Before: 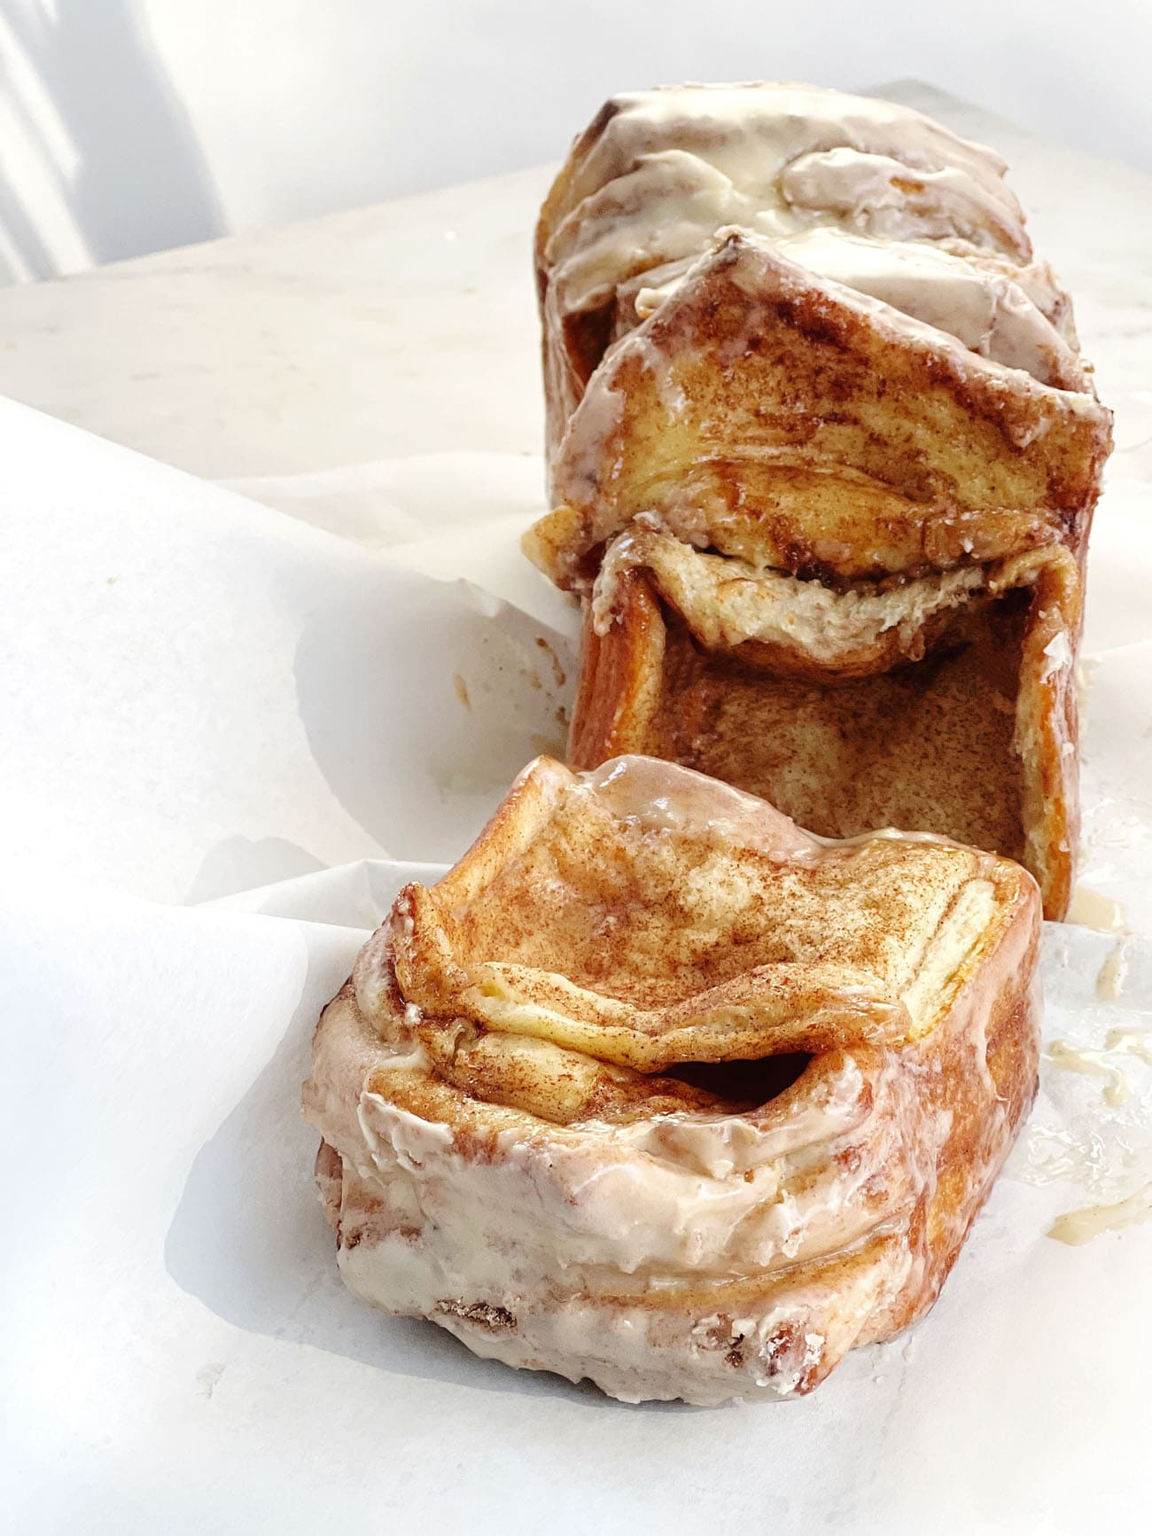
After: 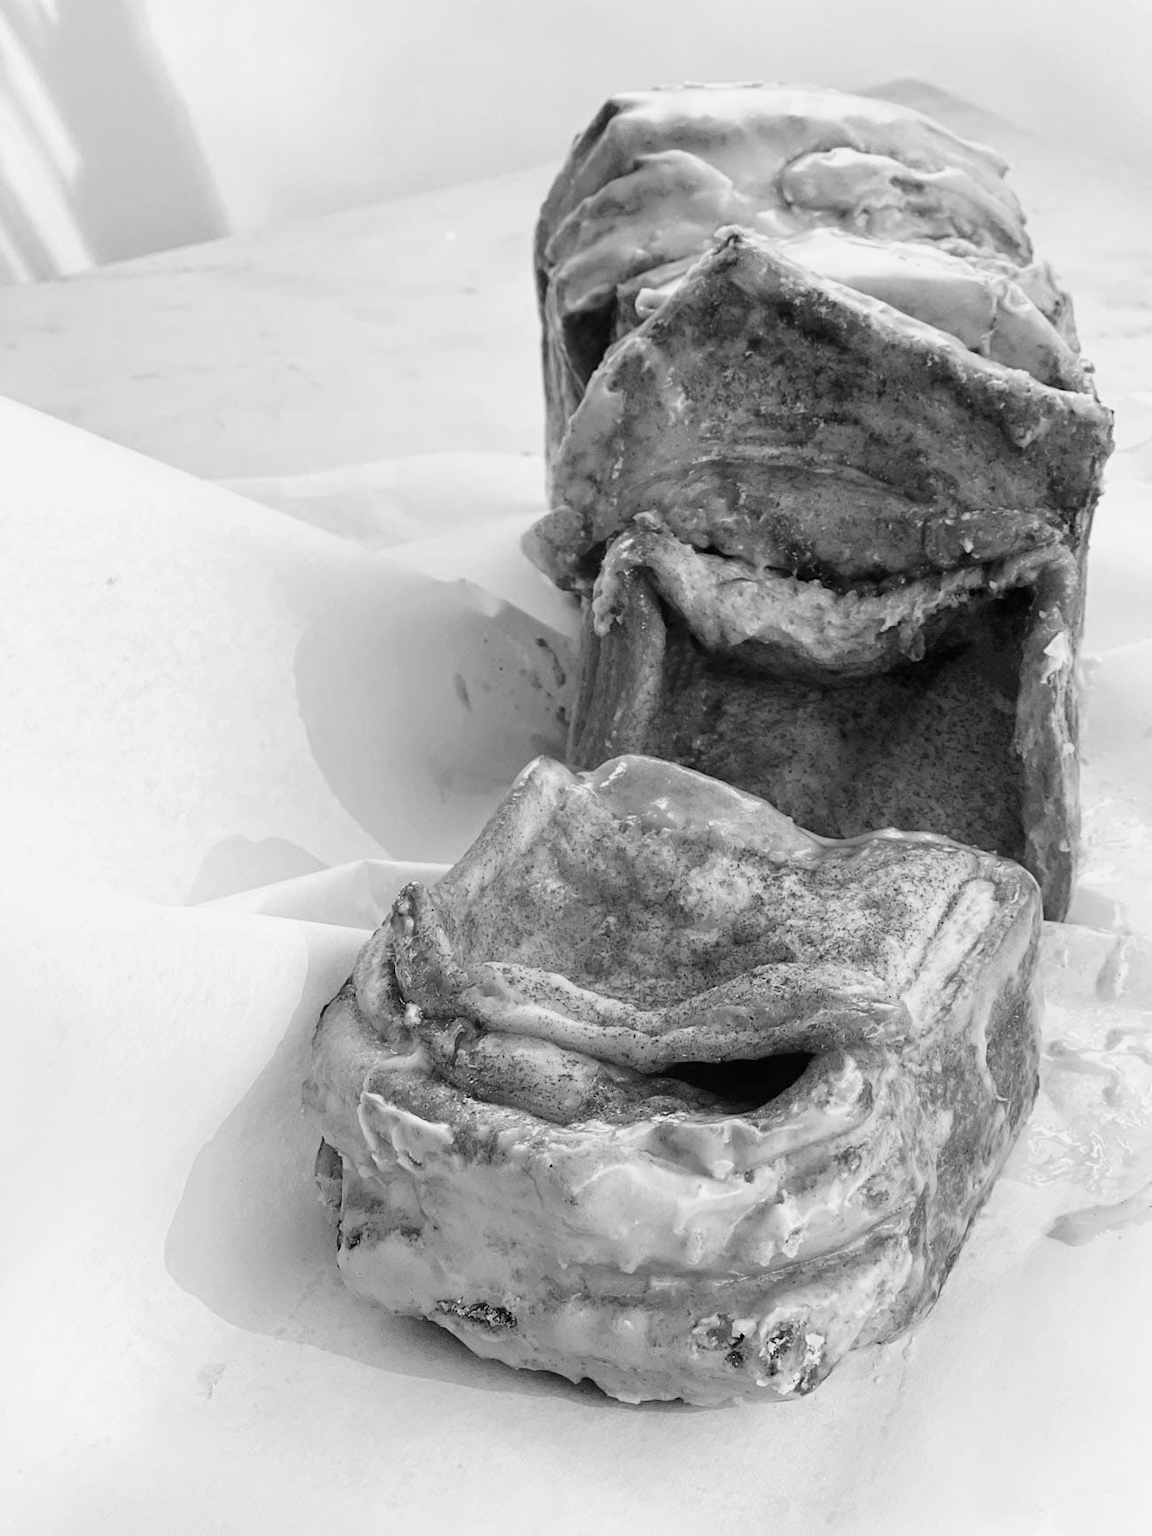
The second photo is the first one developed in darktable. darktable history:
color calibration: output gray [0.246, 0.254, 0.501, 0], gray › normalize channels true, illuminant same as pipeline (D50), adaptation XYZ, x 0.346, y 0.359, gamut compression 0
exposure: black level correction 0.001, compensate highlight preservation false
